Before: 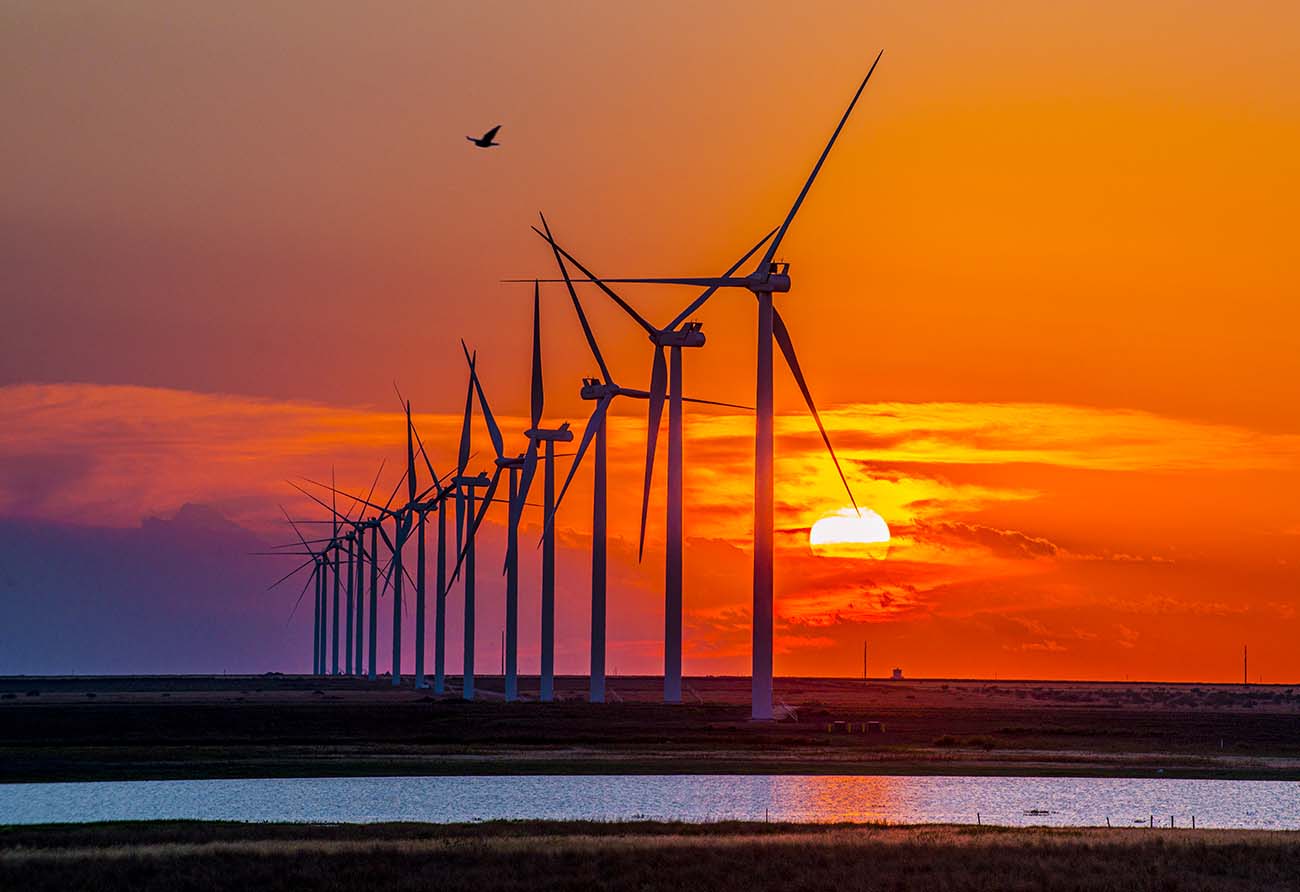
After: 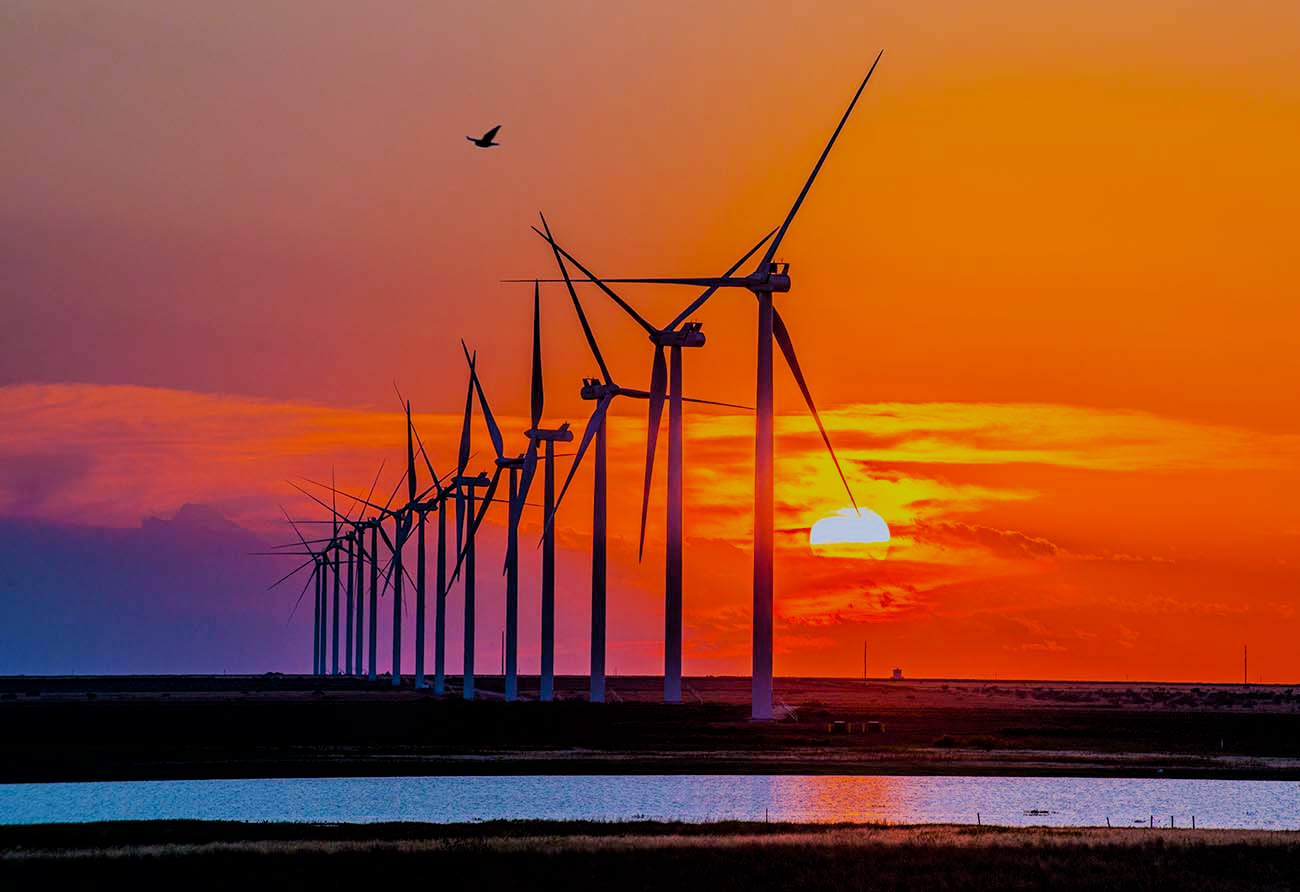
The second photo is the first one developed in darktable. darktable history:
filmic rgb: black relative exposure -7.15 EV, white relative exposure 5.36 EV, hardness 3.02, color science v6 (2022)
white balance: red 0.931, blue 1.11
